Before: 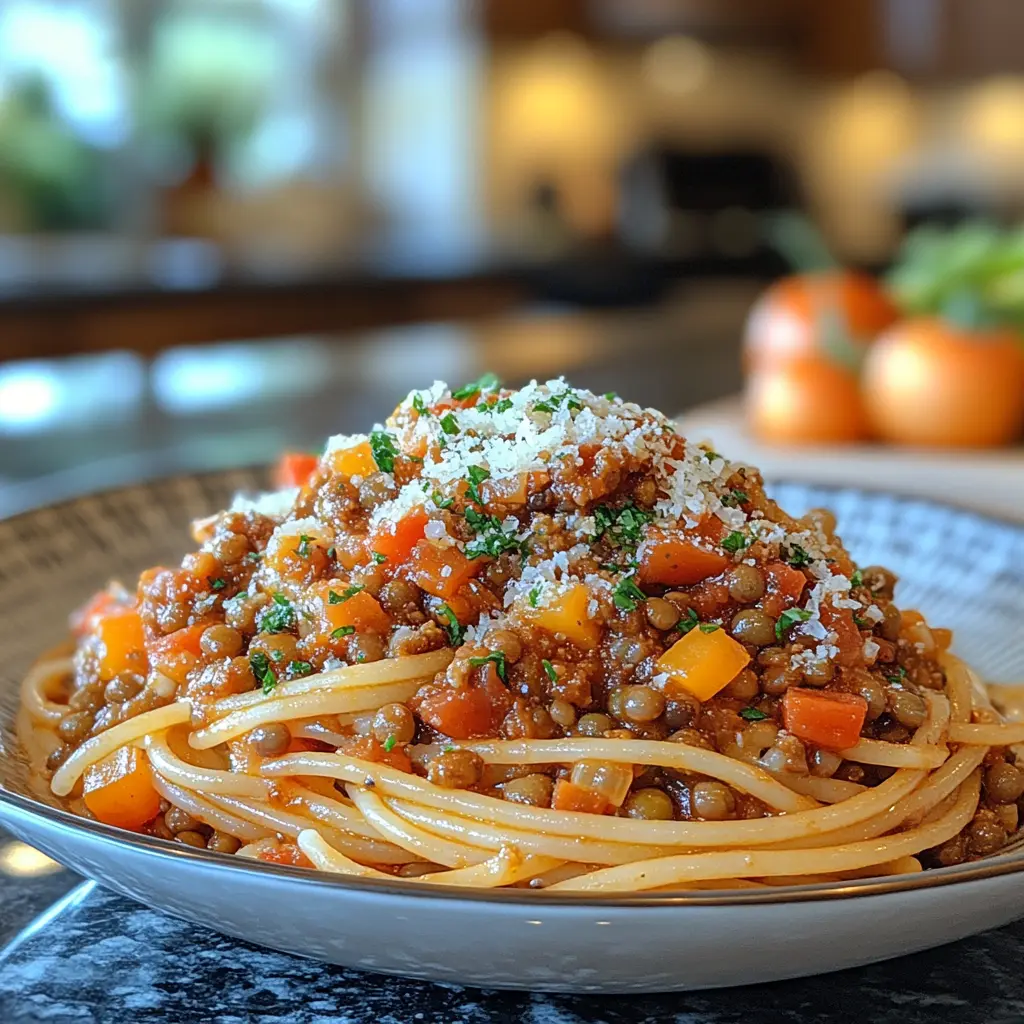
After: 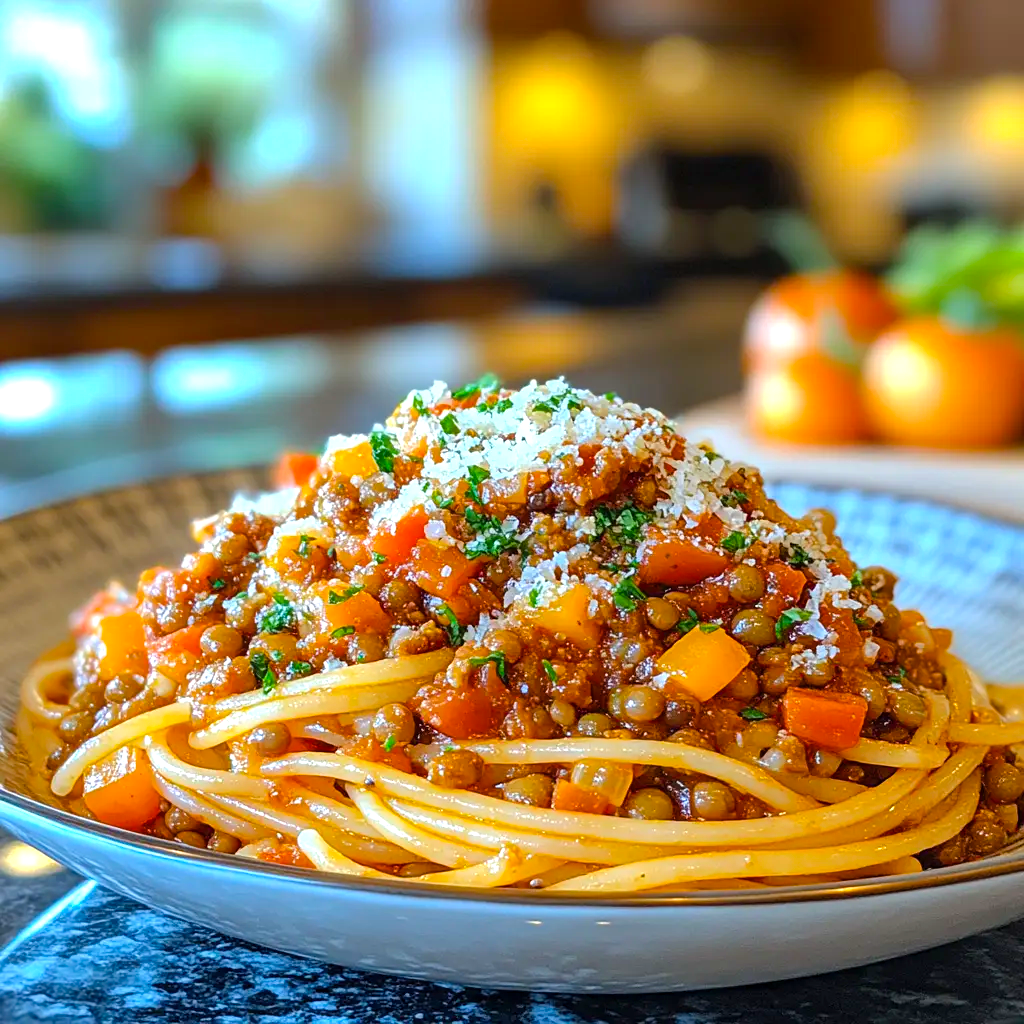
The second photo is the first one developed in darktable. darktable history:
color balance rgb: perceptual saturation grading › global saturation 31.222%, perceptual brilliance grading › global brilliance 9.858%, perceptual brilliance grading › shadows 14.74%, global vibrance 20%
